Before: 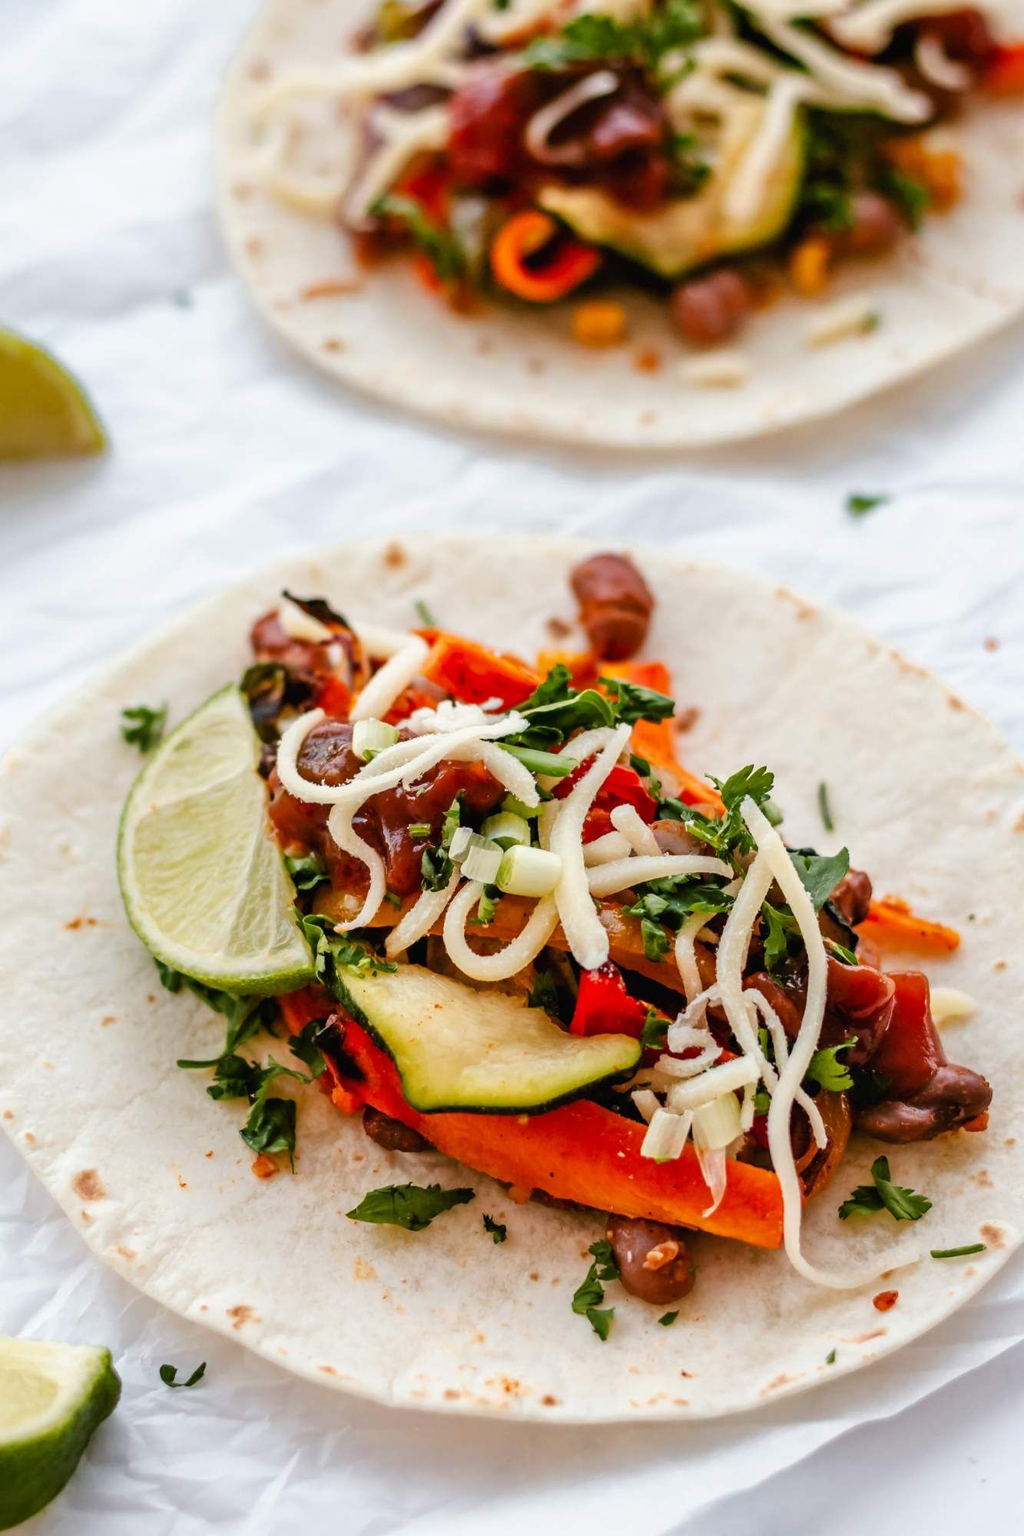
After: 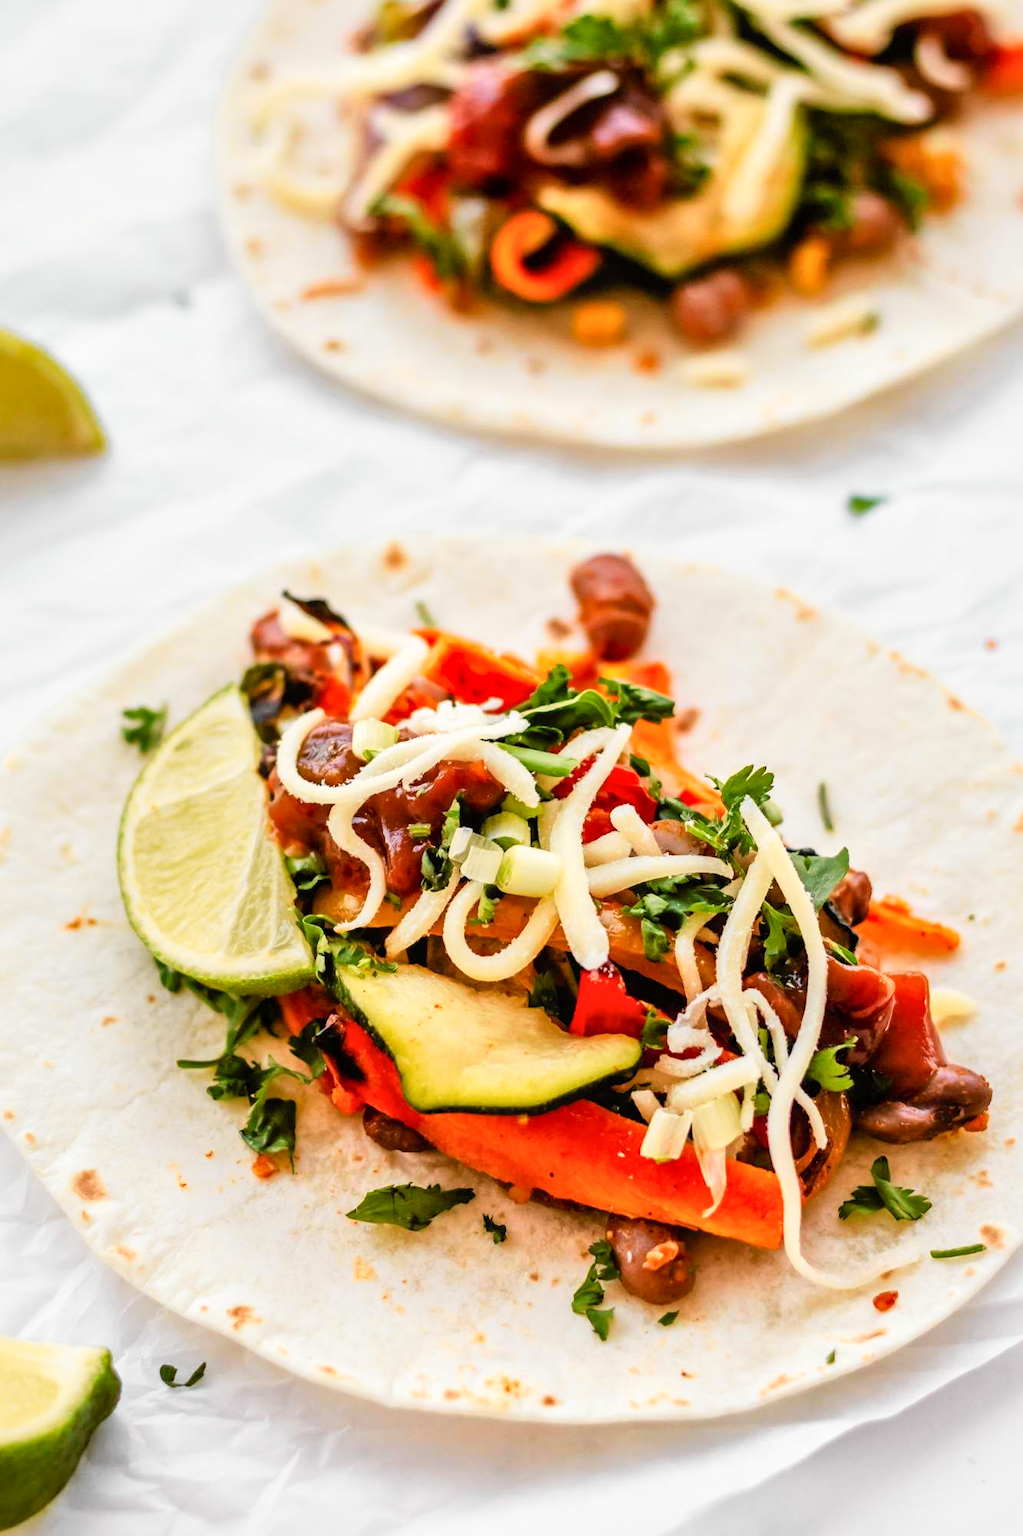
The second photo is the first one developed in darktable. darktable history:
contrast brightness saturation: brightness 0.13
local contrast: mode bilateral grid, contrast 19, coarseness 50, detail 141%, midtone range 0.2
tone curve: curves: ch0 [(0, 0.008) (0.107, 0.083) (0.283, 0.287) (0.461, 0.498) (0.64, 0.691) (0.822, 0.869) (0.998, 0.978)]; ch1 [(0, 0) (0.323, 0.339) (0.438, 0.422) (0.473, 0.487) (0.502, 0.502) (0.527, 0.53) (0.561, 0.583) (0.608, 0.629) (0.669, 0.704) (0.859, 0.899) (1, 1)]; ch2 [(0, 0) (0.33, 0.347) (0.421, 0.456) (0.473, 0.498) (0.502, 0.504) (0.522, 0.524) (0.549, 0.567) (0.585, 0.627) (0.676, 0.724) (1, 1)], color space Lab, independent channels, preserve colors none
